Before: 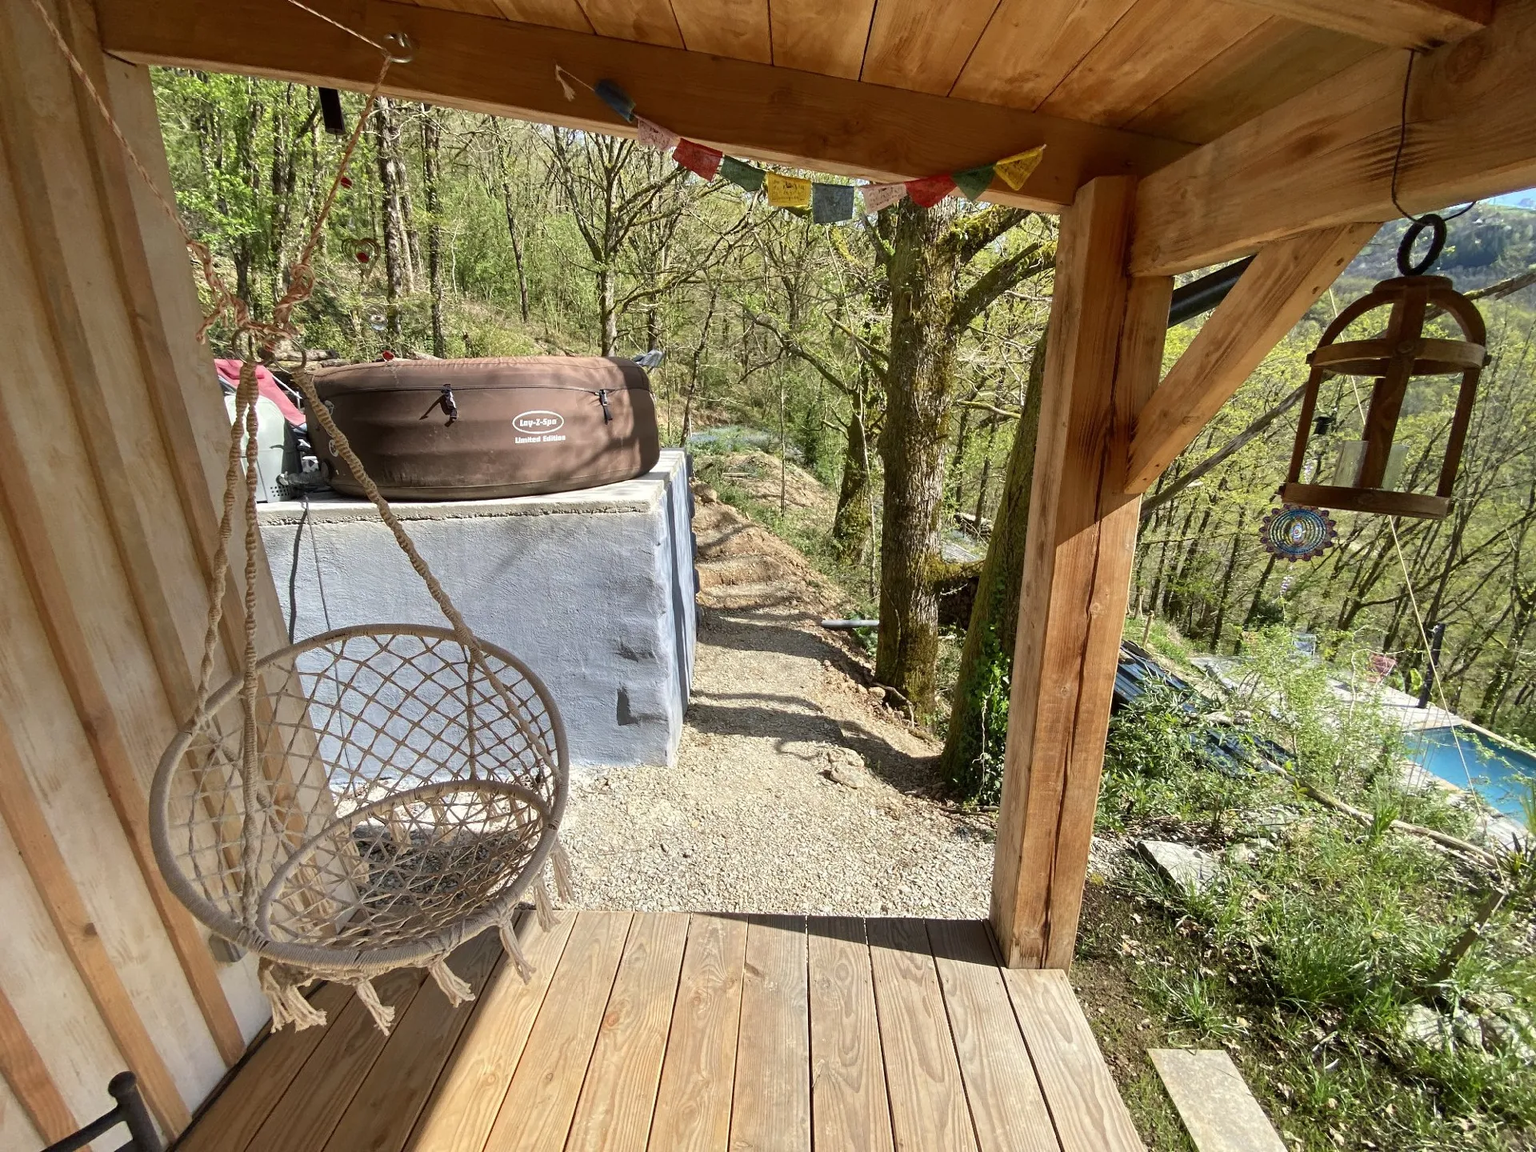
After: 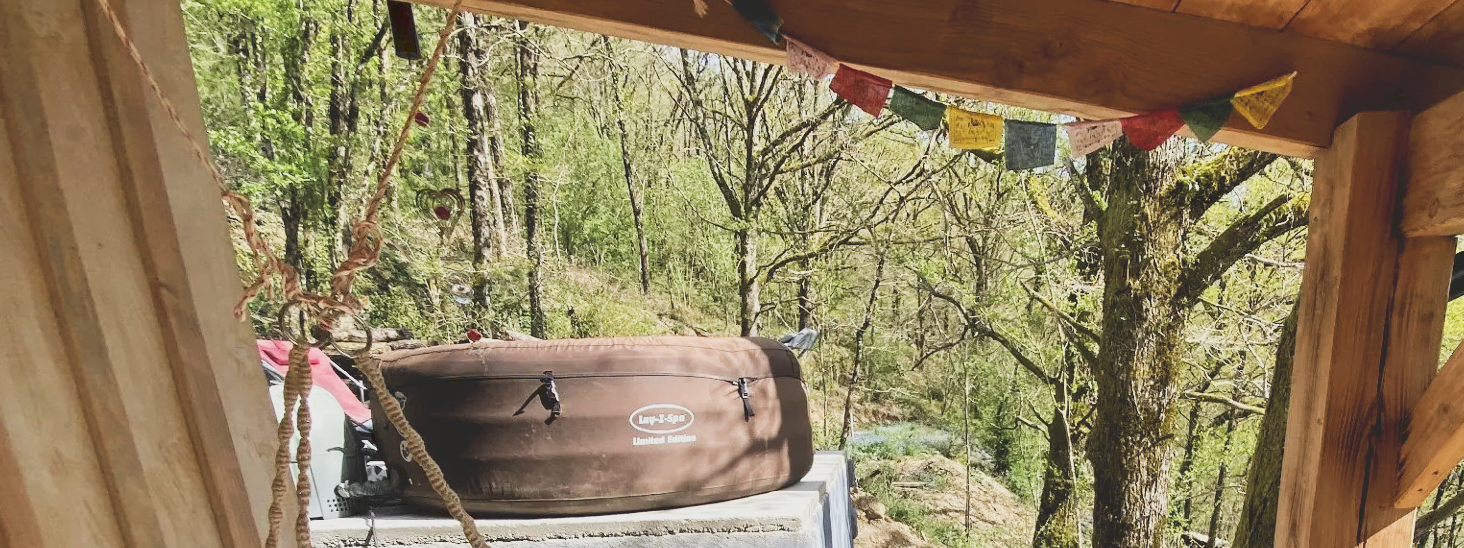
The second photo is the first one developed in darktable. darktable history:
filmic rgb: black relative exposure -7.65 EV, white relative exposure 4.56 EV, hardness 3.61
crop: left 0.579%, top 7.627%, right 23.167%, bottom 54.275%
tone curve: curves: ch0 [(0, 0) (0.003, 0.156) (0.011, 0.156) (0.025, 0.161) (0.044, 0.164) (0.069, 0.178) (0.1, 0.201) (0.136, 0.229) (0.177, 0.263) (0.224, 0.301) (0.277, 0.355) (0.335, 0.415) (0.399, 0.48) (0.468, 0.561) (0.543, 0.647) (0.623, 0.735) (0.709, 0.819) (0.801, 0.893) (0.898, 0.953) (1, 1)], preserve colors none
